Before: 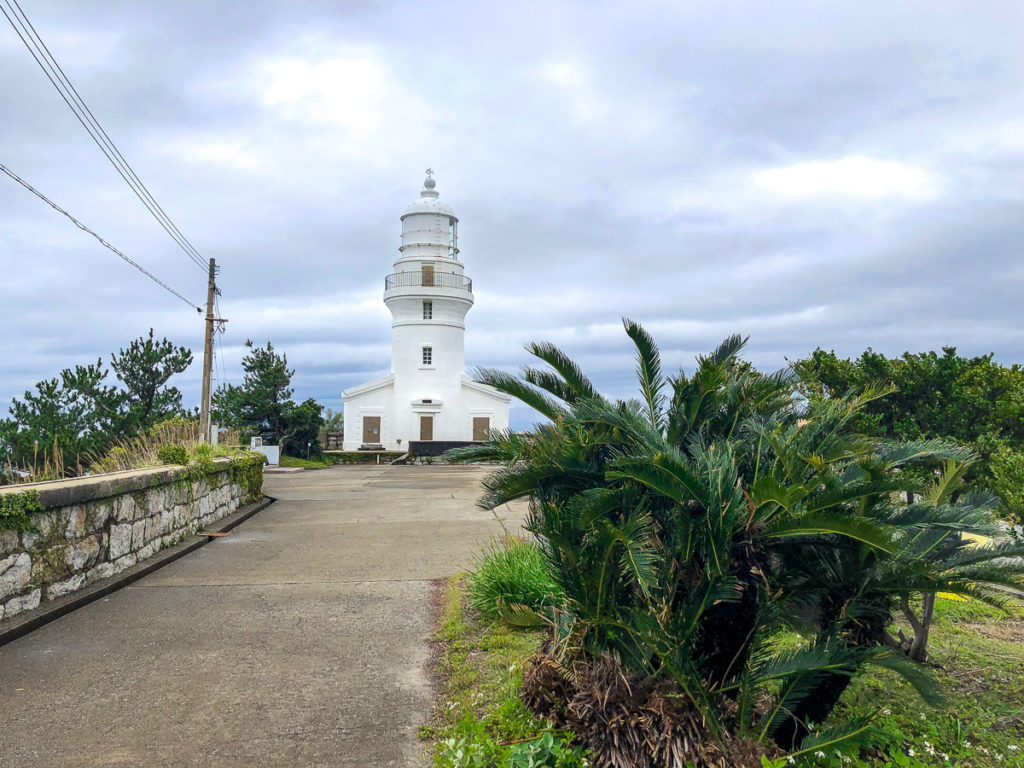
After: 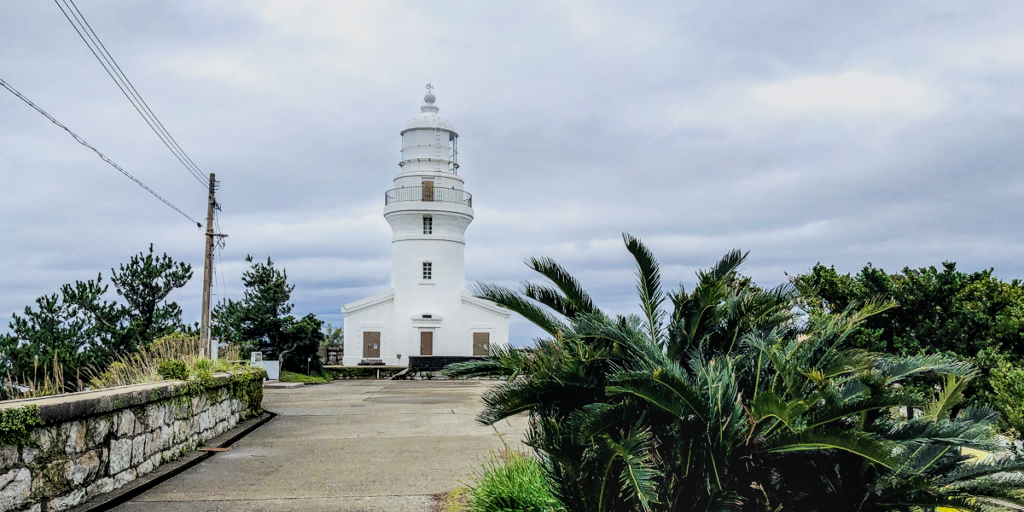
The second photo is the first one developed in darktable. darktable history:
filmic rgb: black relative exposure -5 EV, hardness 2.88, contrast 1.3, highlights saturation mix -30%
local contrast: on, module defaults
white balance: red 0.982, blue 1.018
crop: top 11.166%, bottom 22.168%
